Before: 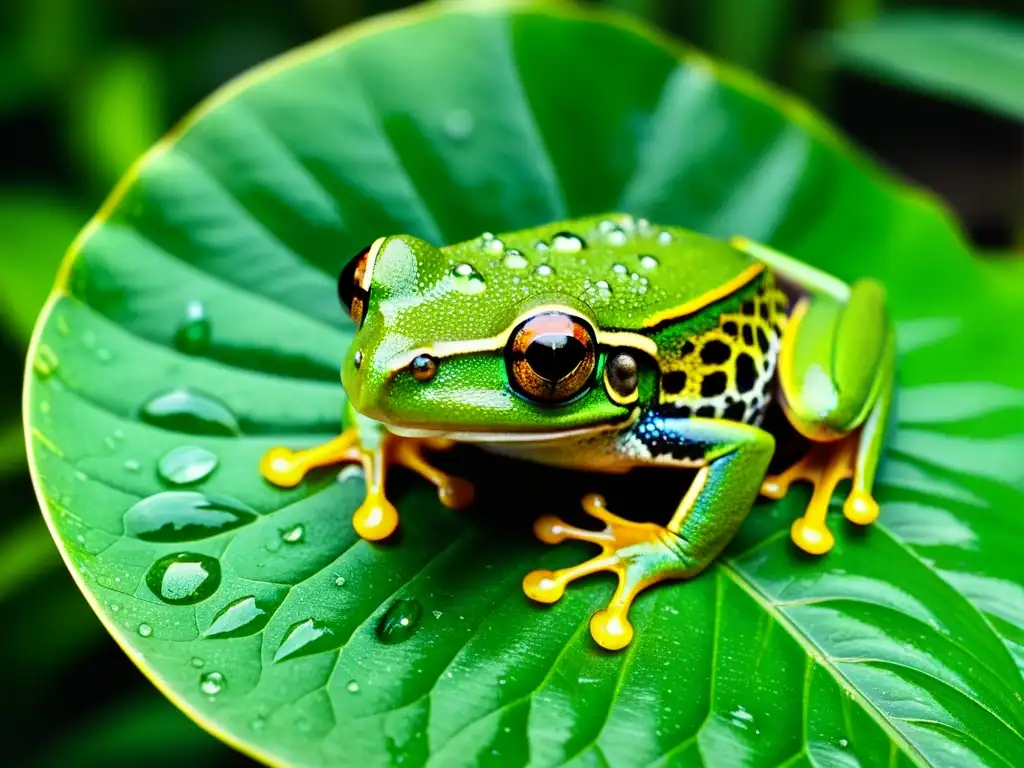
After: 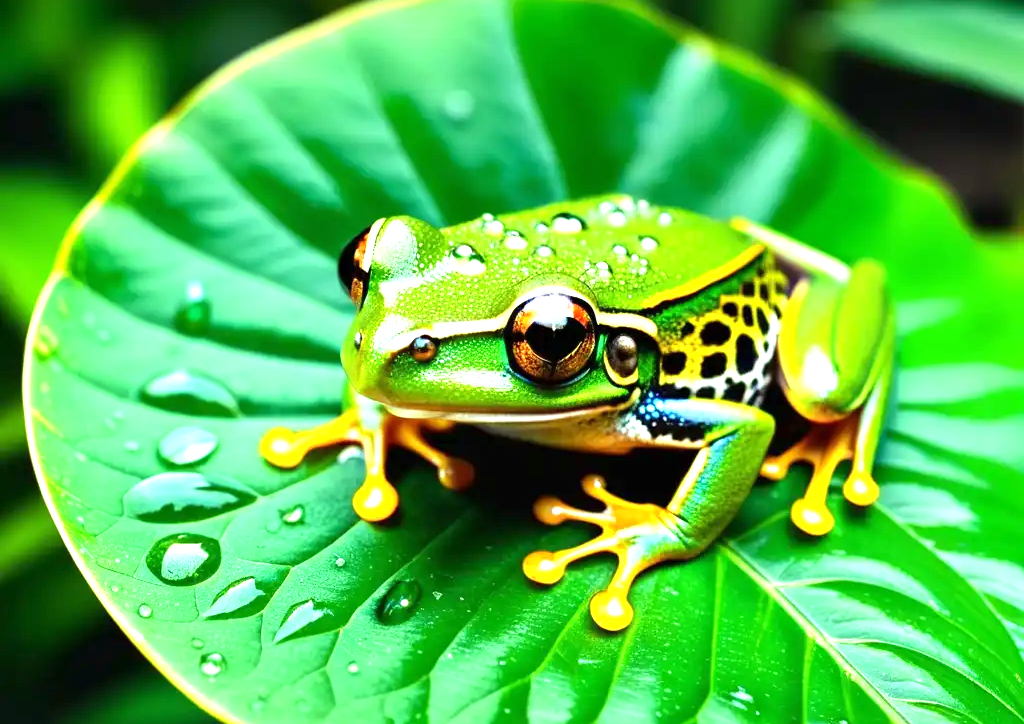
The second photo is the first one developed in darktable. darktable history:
exposure: black level correction 0, exposure 0.889 EV, compensate exposure bias true, compensate highlight preservation false
crop and rotate: top 2.507%, bottom 3.138%
